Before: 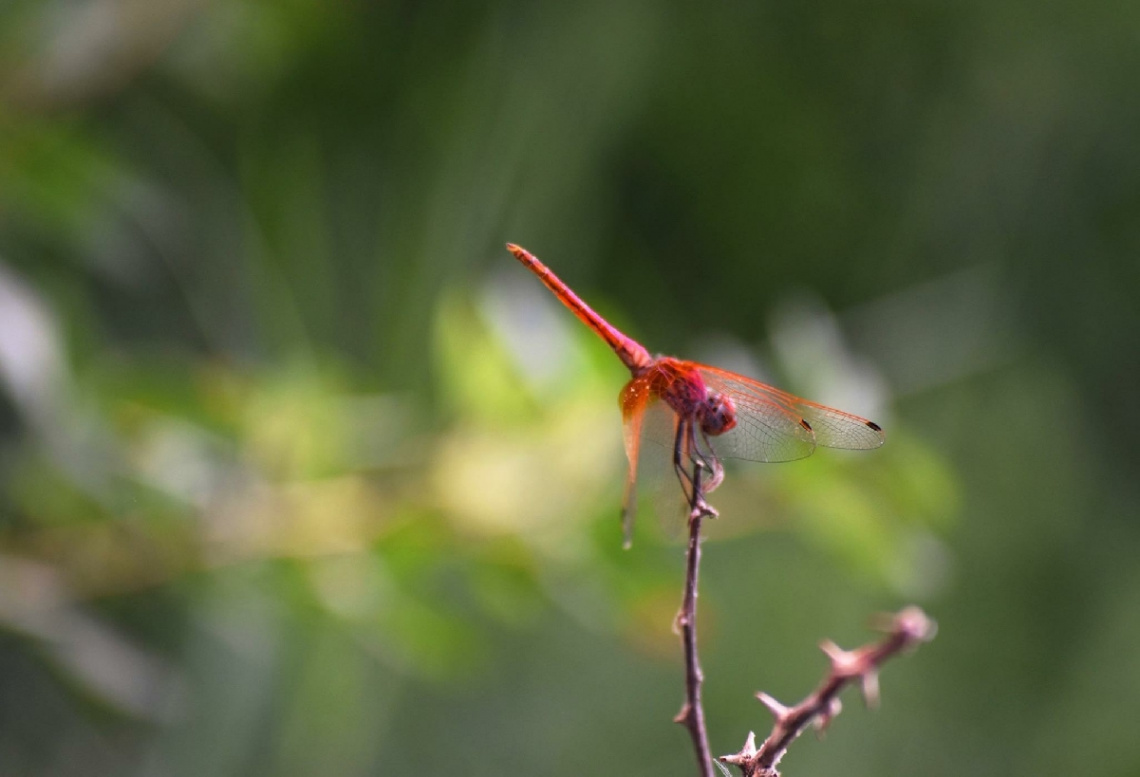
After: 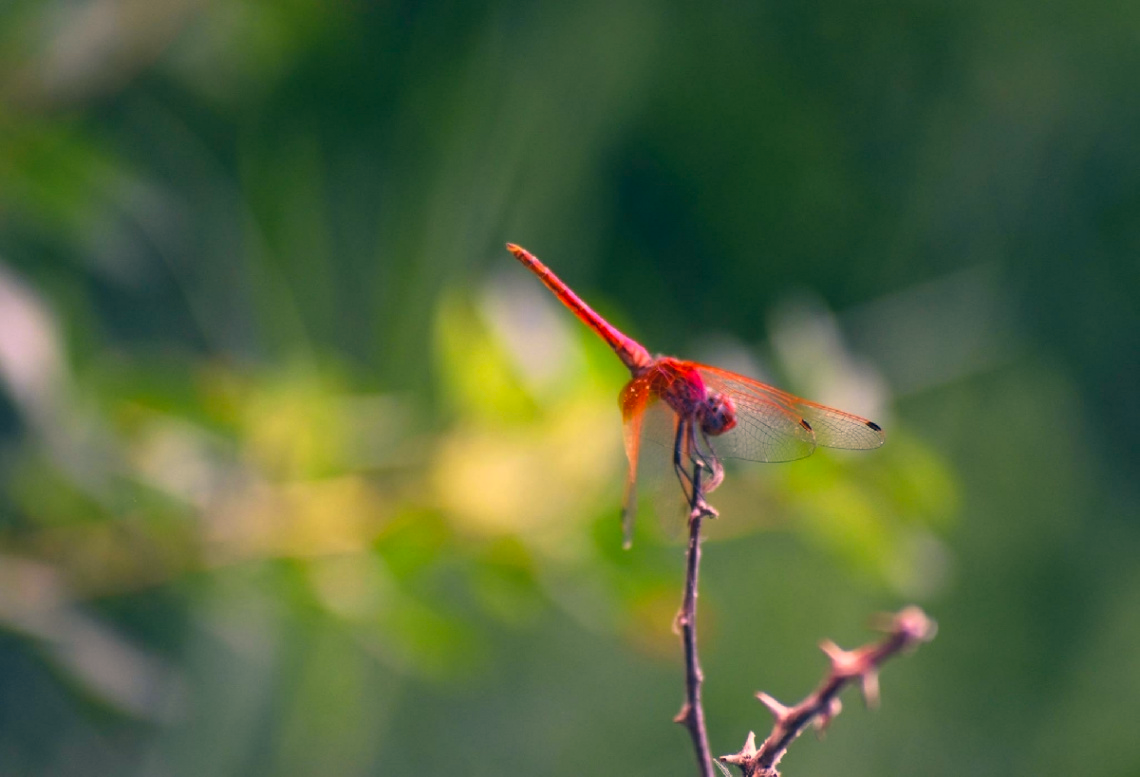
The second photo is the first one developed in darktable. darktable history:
color correction: highlights a* 10.32, highlights b* 14.66, shadows a* -9.59, shadows b* -15.02
color contrast: green-magenta contrast 1.2, blue-yellow contrast 1.2
